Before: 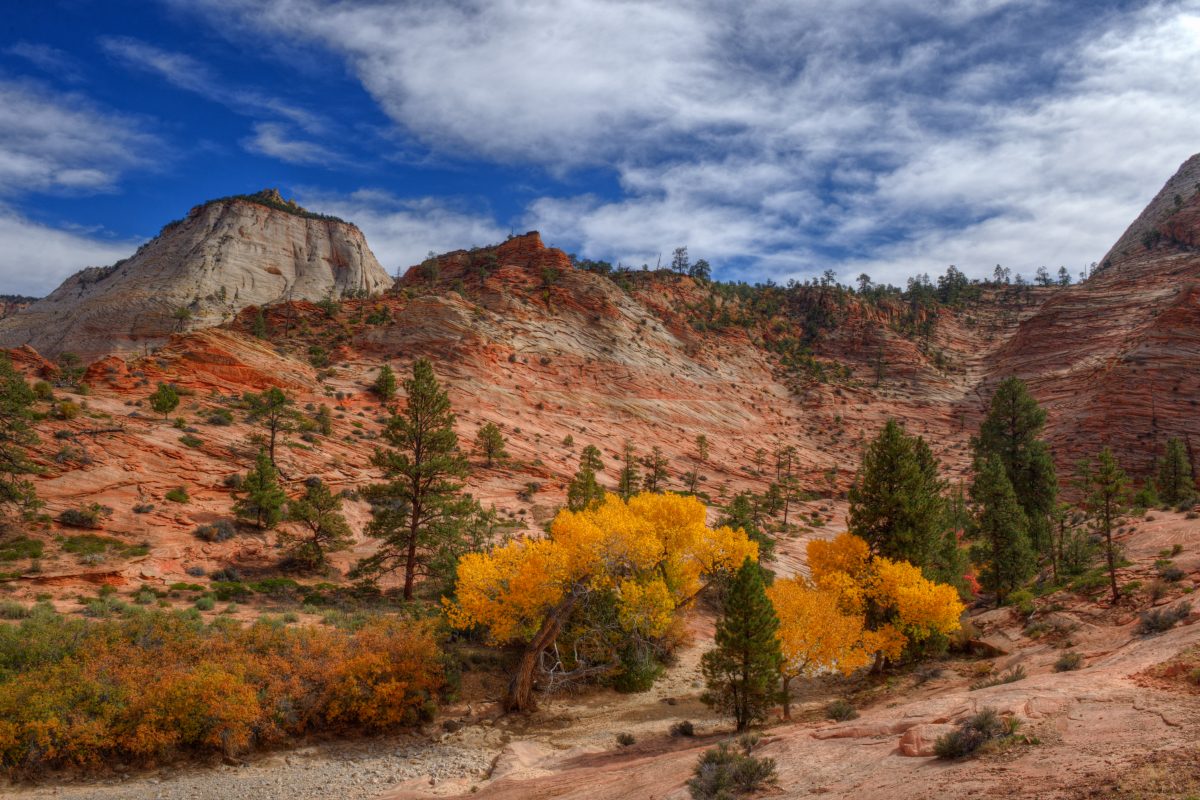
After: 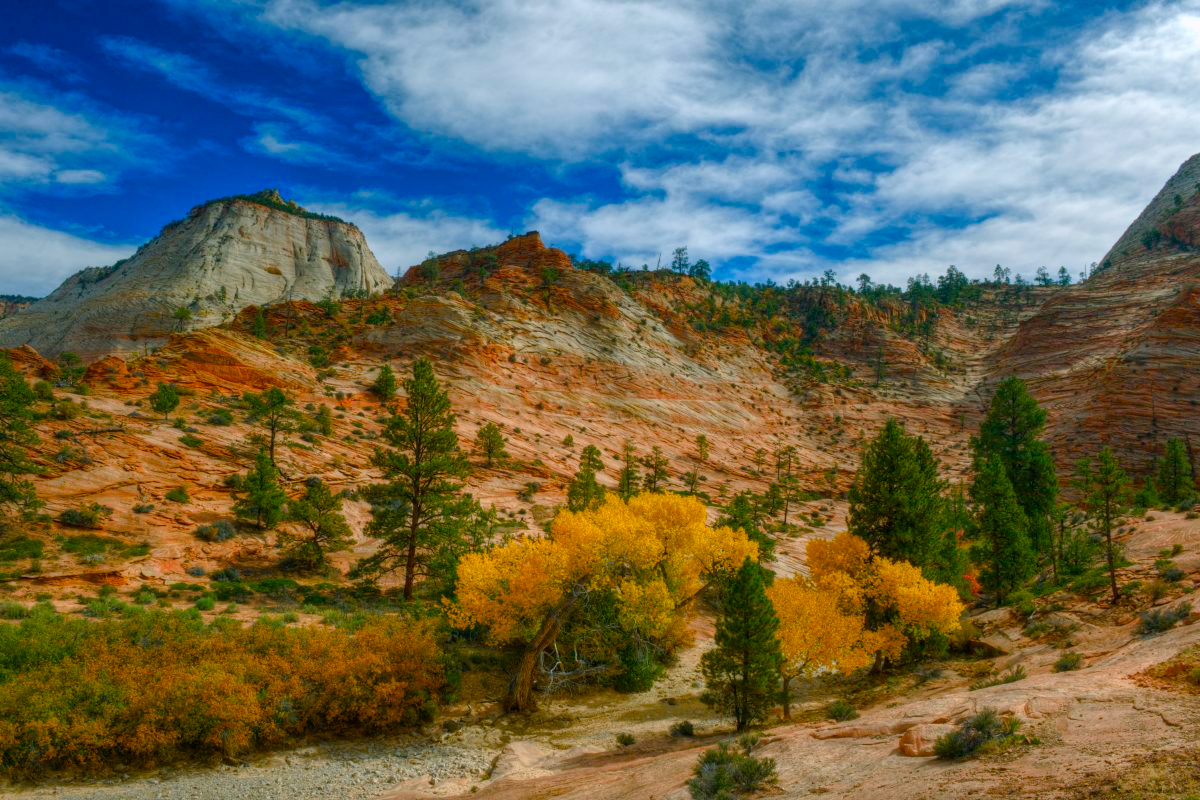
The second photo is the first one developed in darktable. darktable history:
color balance rgb: power › chroma 2.177%, power › hue 169.31°, linear chroma grading › global chroma 15.007%, perceptual saturation grading › global saturation 25.837%, perceptual saturation grading › highlights -28.231%, perceptual saturation grading › shadows 32.844%
